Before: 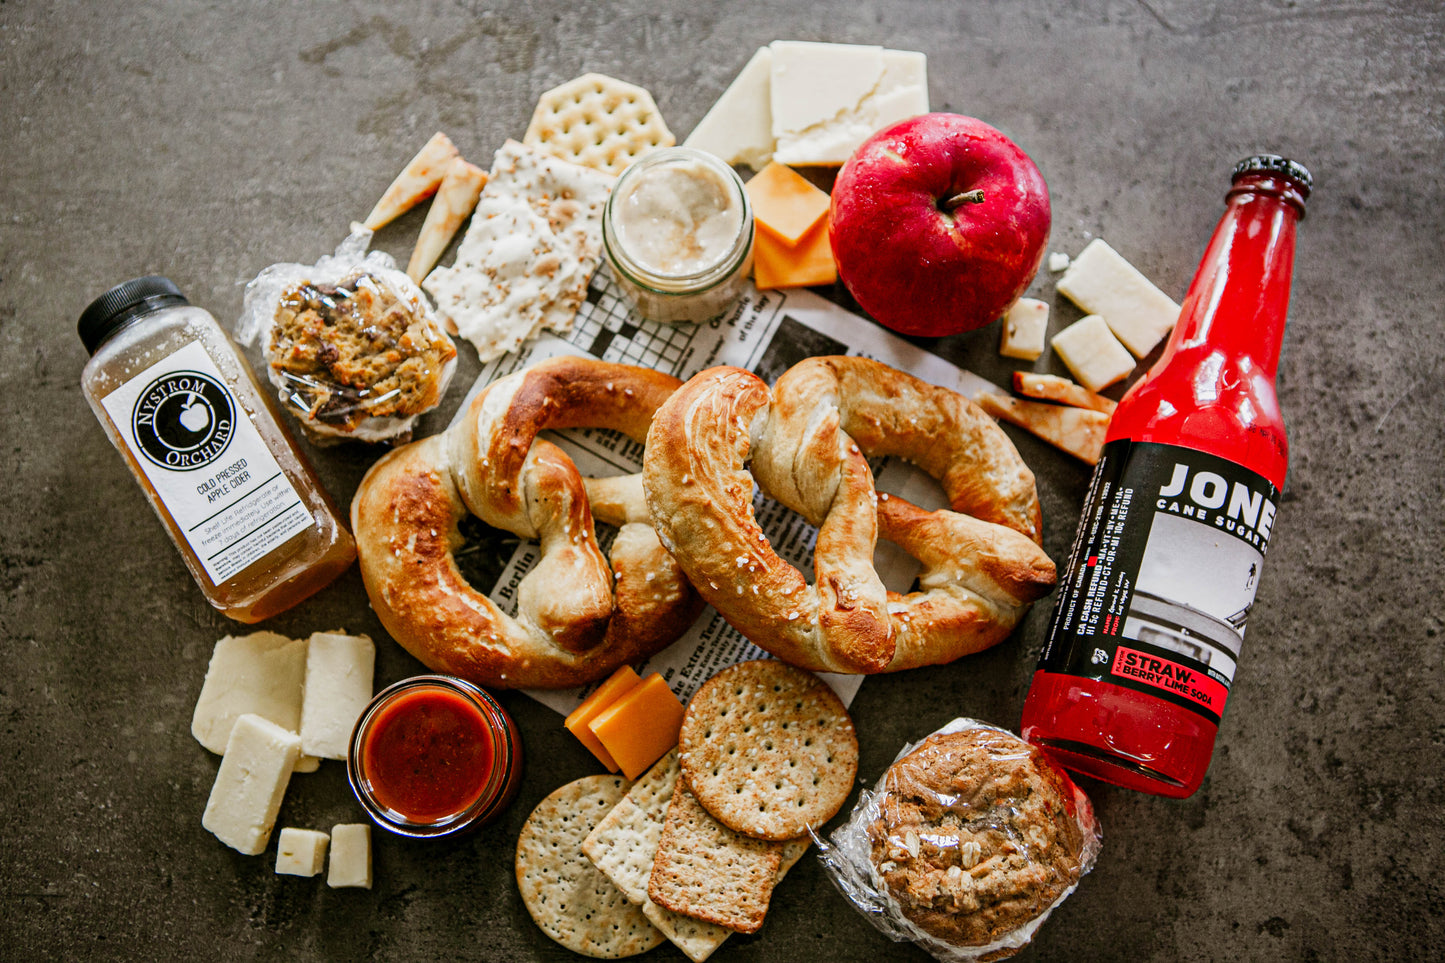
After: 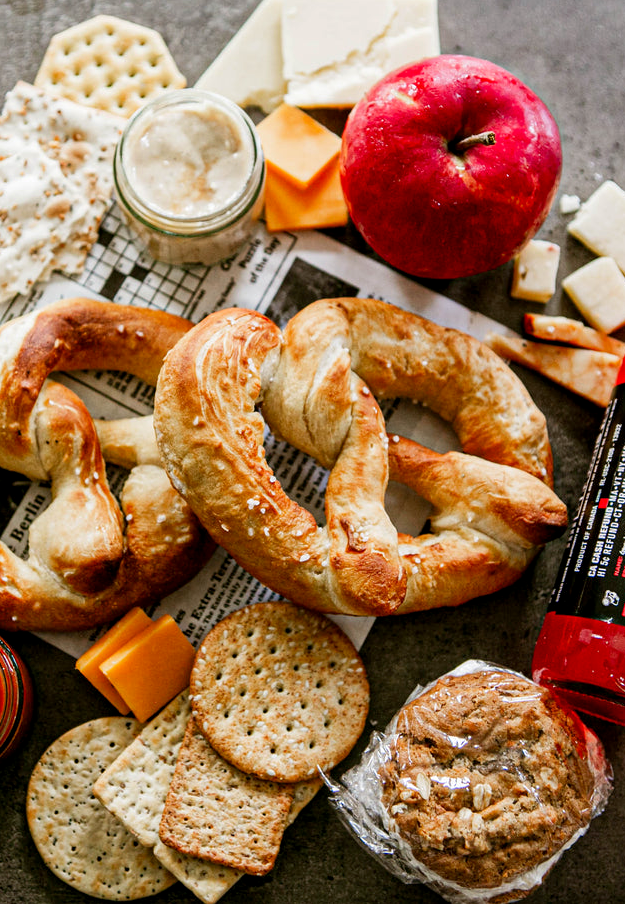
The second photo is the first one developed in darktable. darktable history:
crop: left 33.885%, top 6.027%, right 22.796%
exposure: black level correction 0.002, exposure 0.15 EV, compensate highlight preservation false
